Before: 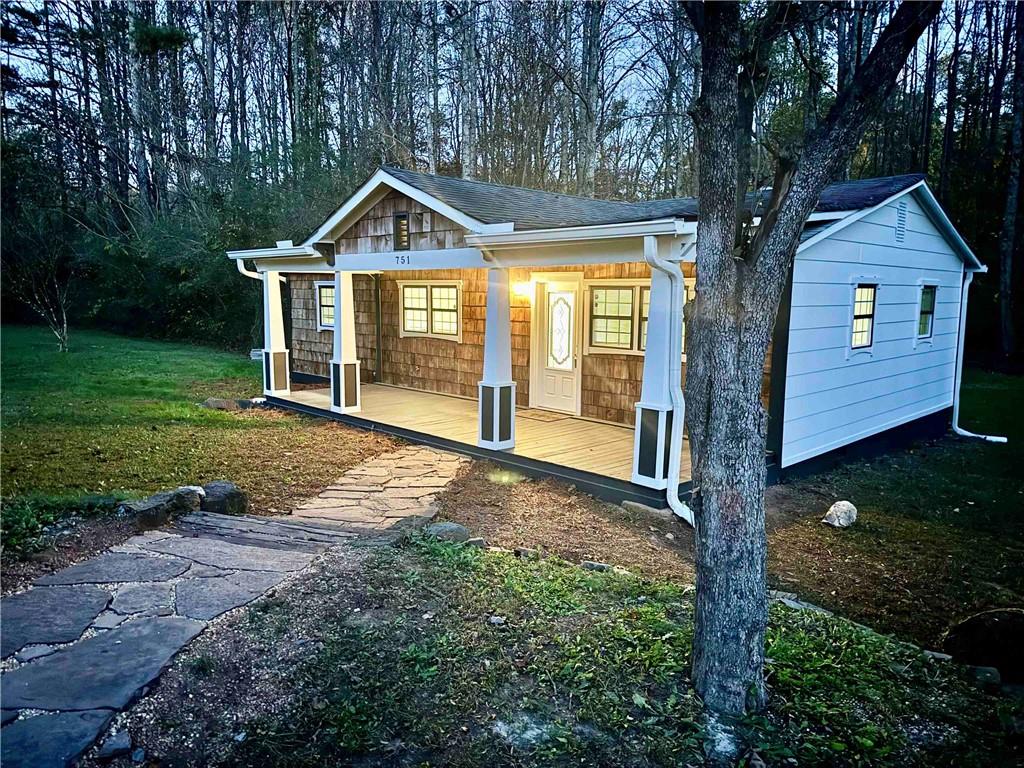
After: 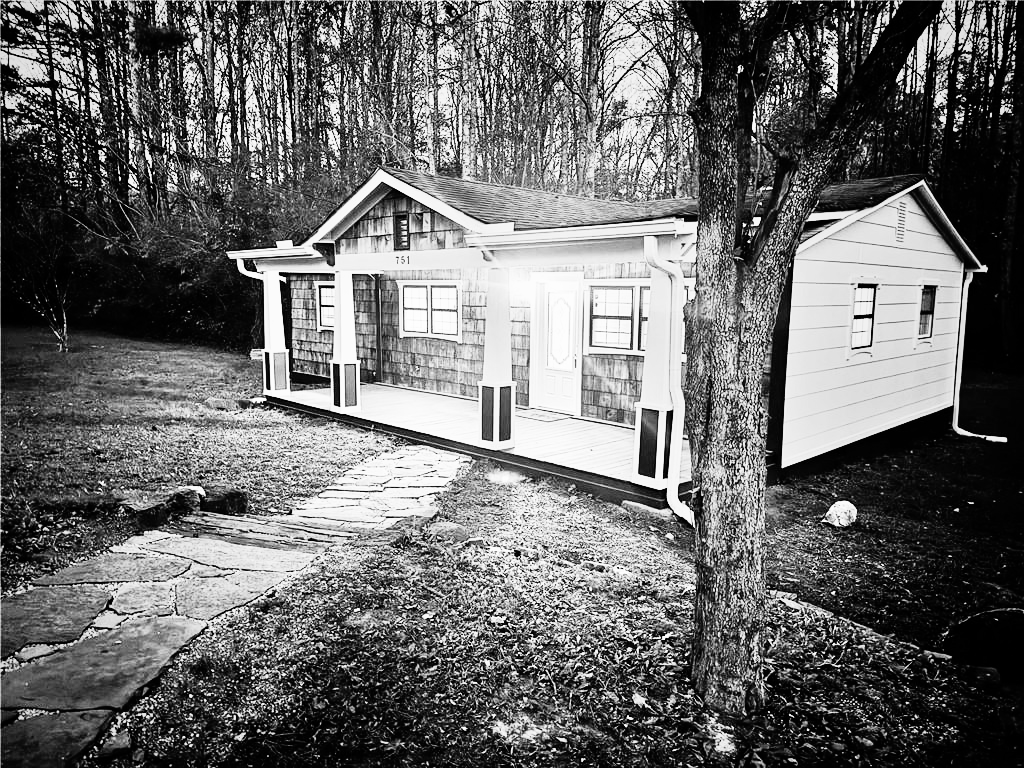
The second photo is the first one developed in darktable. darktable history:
rgb curve: curves: ch0 [(0, 0) (0.21, 0.15) (0.24, 0.21) (0.5, 0.75) (0.75, 0.96) (0.89, 0.99) (1, 1)]; ch1 [(0, 0.02) (0.21, 0.13) (0.25, 0.2) (0.5, 0.67) (0.75, 0.9) (0.89, 0.97) (1, 1)]; ch2 [(0, 0.02) (0.21, 0.13) (0.25, 0.2) (0.5, 0.67) (0.75, 0.9) (0.89, 0.97) (1, 1)], compensate middle gray true
monochrome: a -6.99, b 35.61, size 1.4
vignetting: fall-off radius 93.87%
